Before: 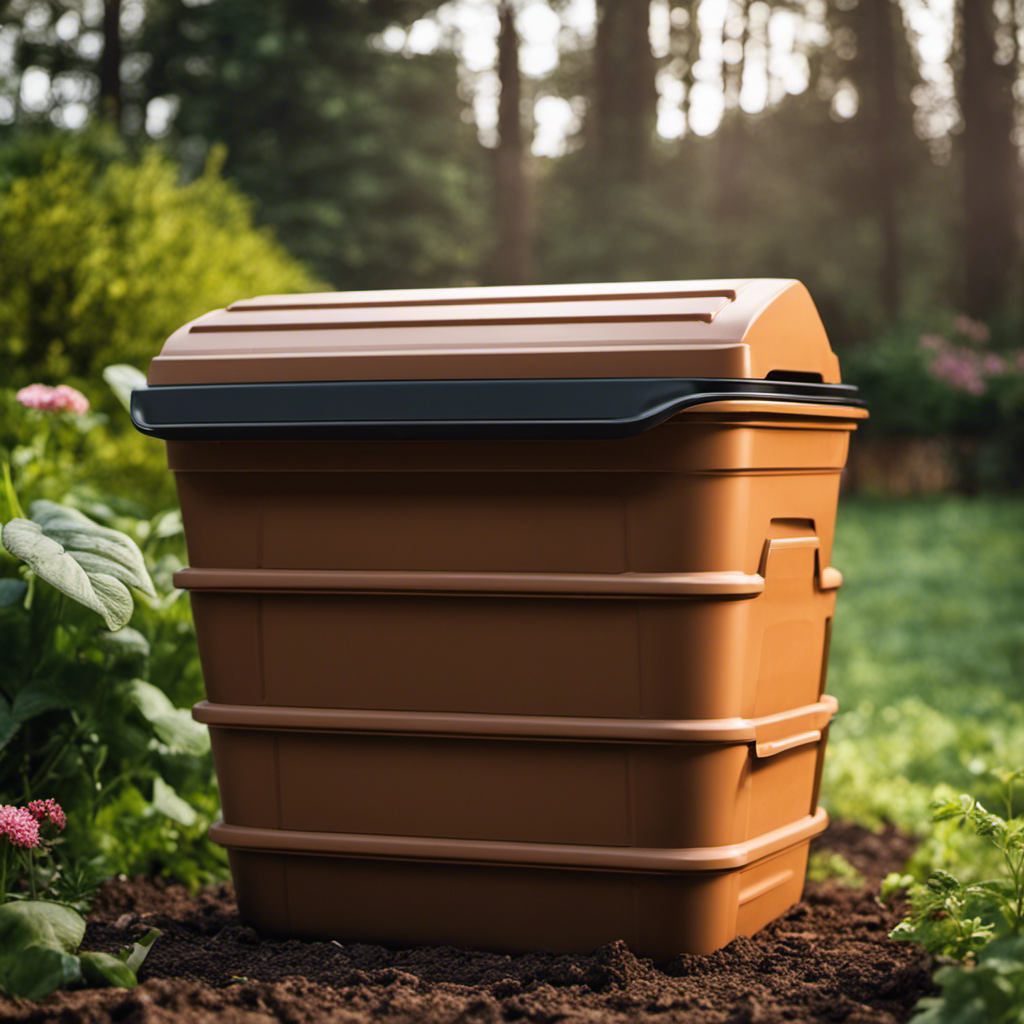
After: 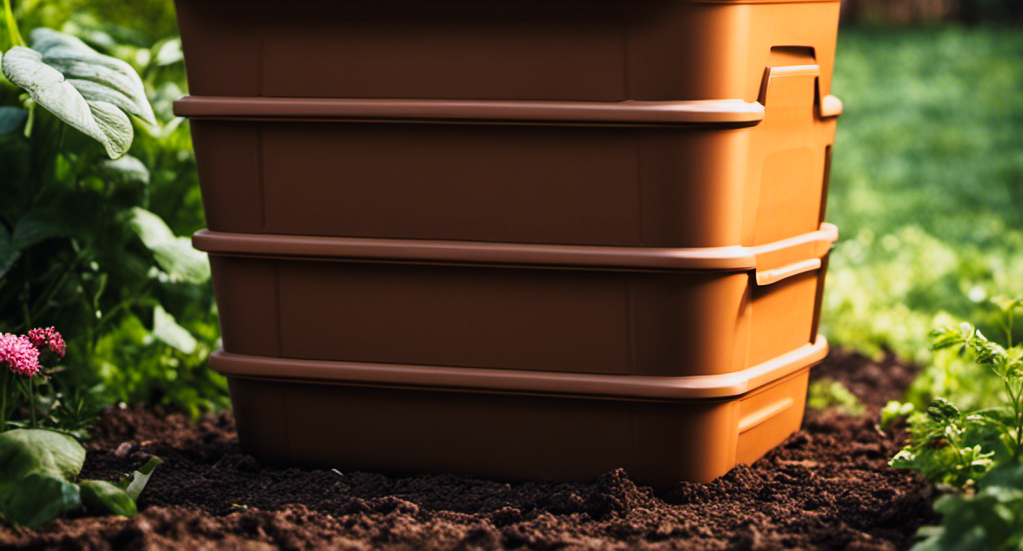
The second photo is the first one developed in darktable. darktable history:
crop and rotate: top 46.179%, right 0.065%
color calibration: illuminant as shot in camera, x 0.358, y 0.373, temperature 4628.91 K
tone equalizer: edges refinement/feathering 500, mask exposure compensation -1.57 EV, preserve details no
tone curve: curves: ch0 [(0, 0.001) (0.139, 0.096) (0.311, 0.278) (0.495, 0.531) (0.718, 0.816) (0.841, 0.909) (1, 0.967)]; ch1 [(0, 0) (0.272, 0.249) (0.388, 0.385) (0.469, 0.456) (0.495, 0.497) (0.538, 0.554) (0.578, 0.605) (0.707, 0.778) (1, 1)]; ch2 [(0, 0) (0.125, 0.089) (0.353, 0.329) (0.443, 0.408) (0.502, 0.499) (0.557, 0.542) (0.608, 0.635) (1, 1)], preserve colors none
